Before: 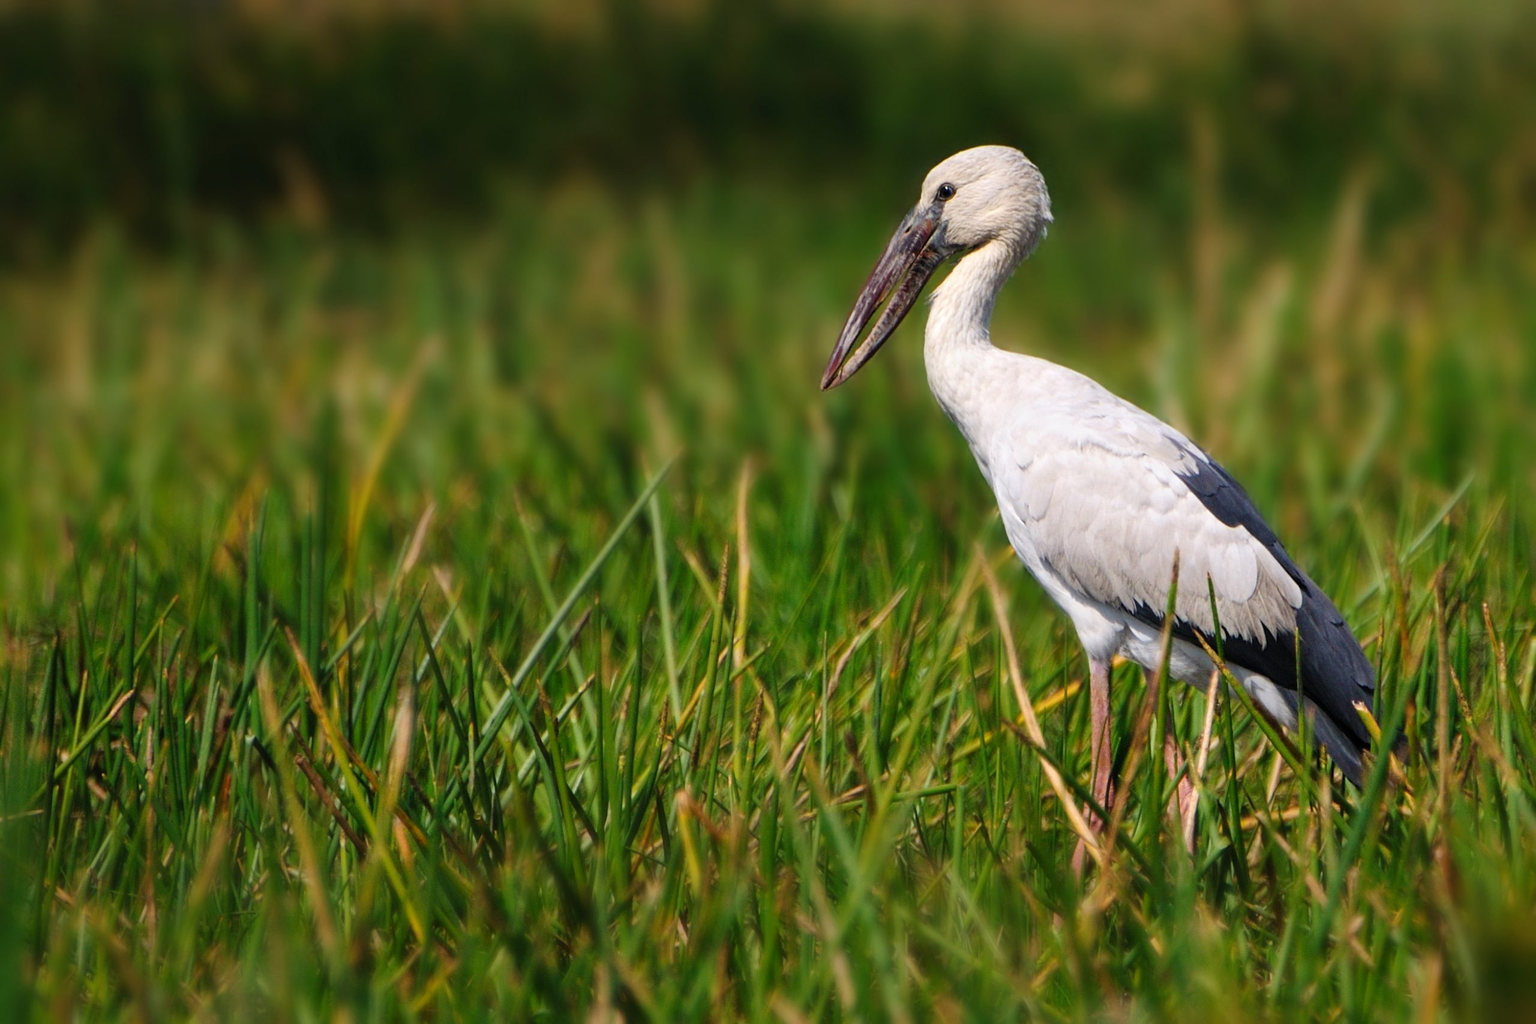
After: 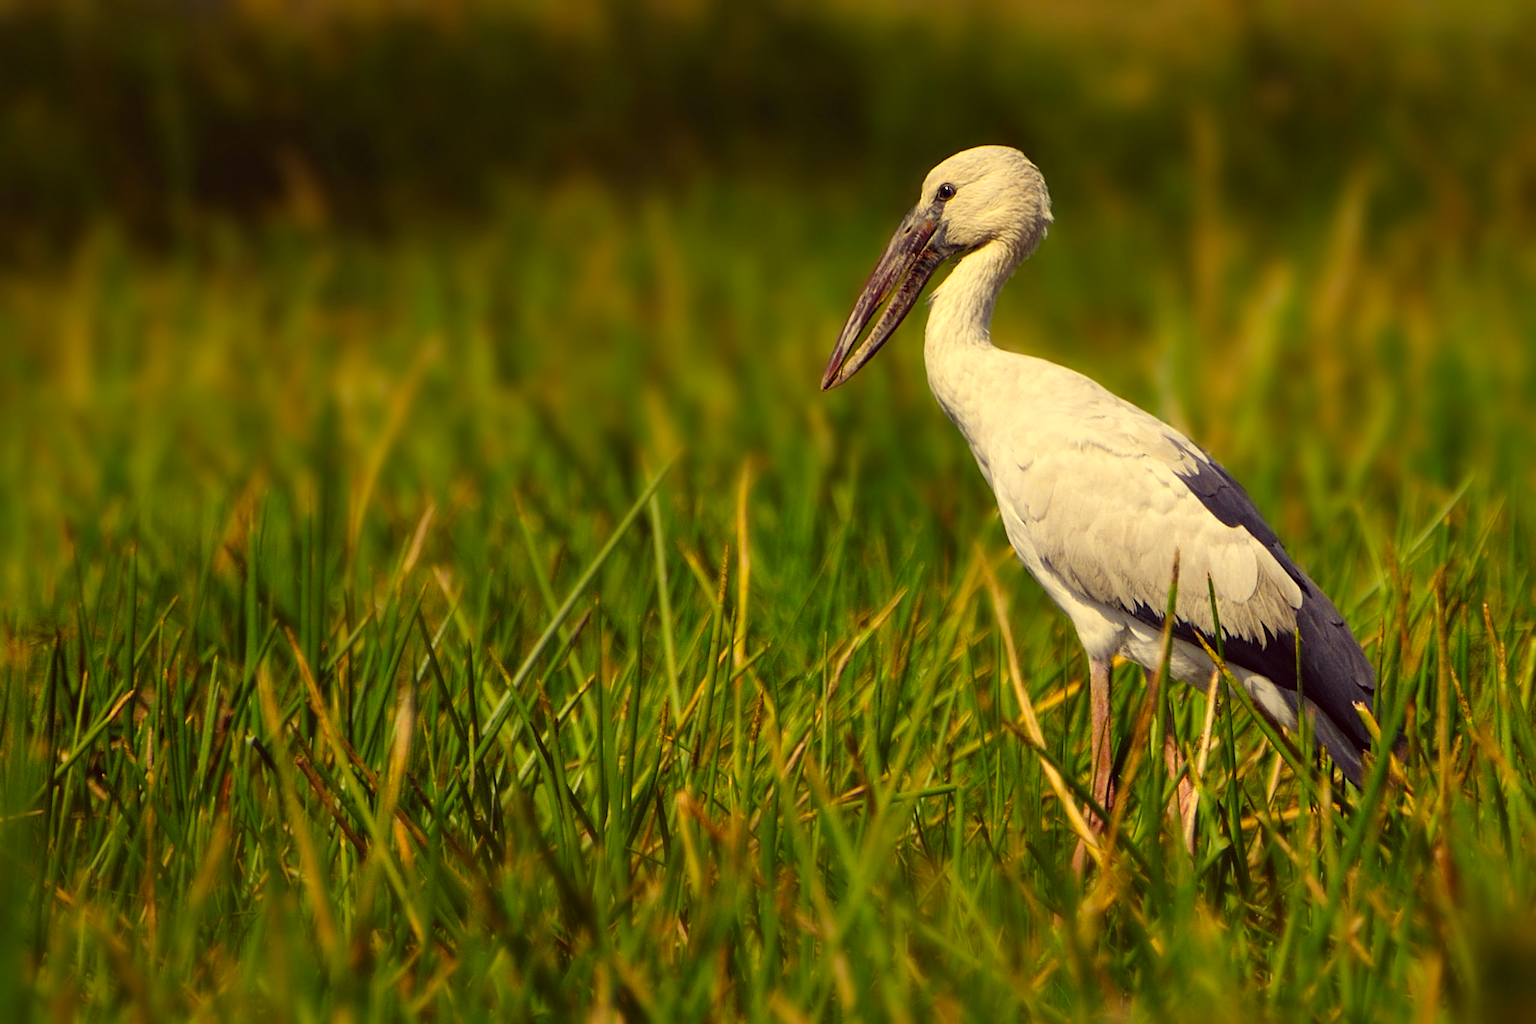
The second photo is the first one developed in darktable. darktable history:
color correction: highlights a* -0.482, highlights b* 40, shadows a* 9.8, shadows b* -0.161
sharpen: amount 0.2
